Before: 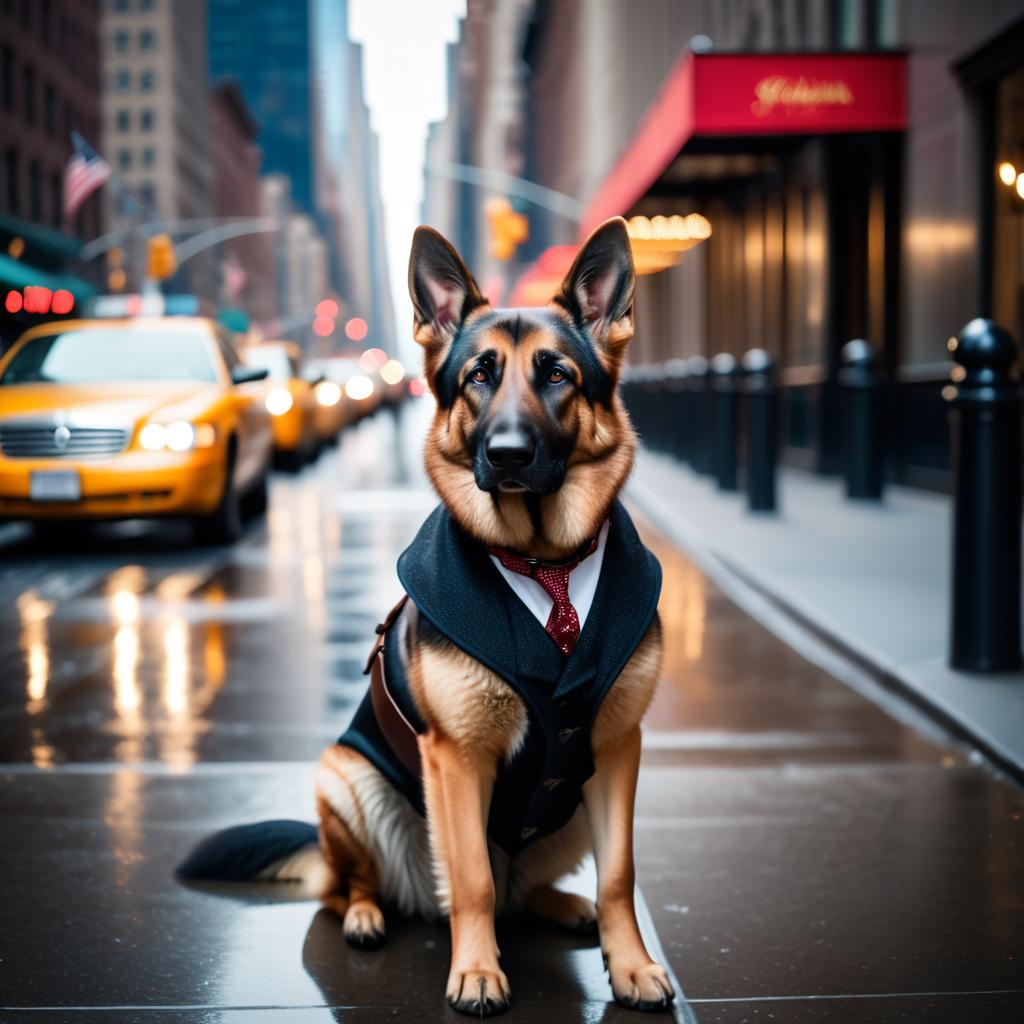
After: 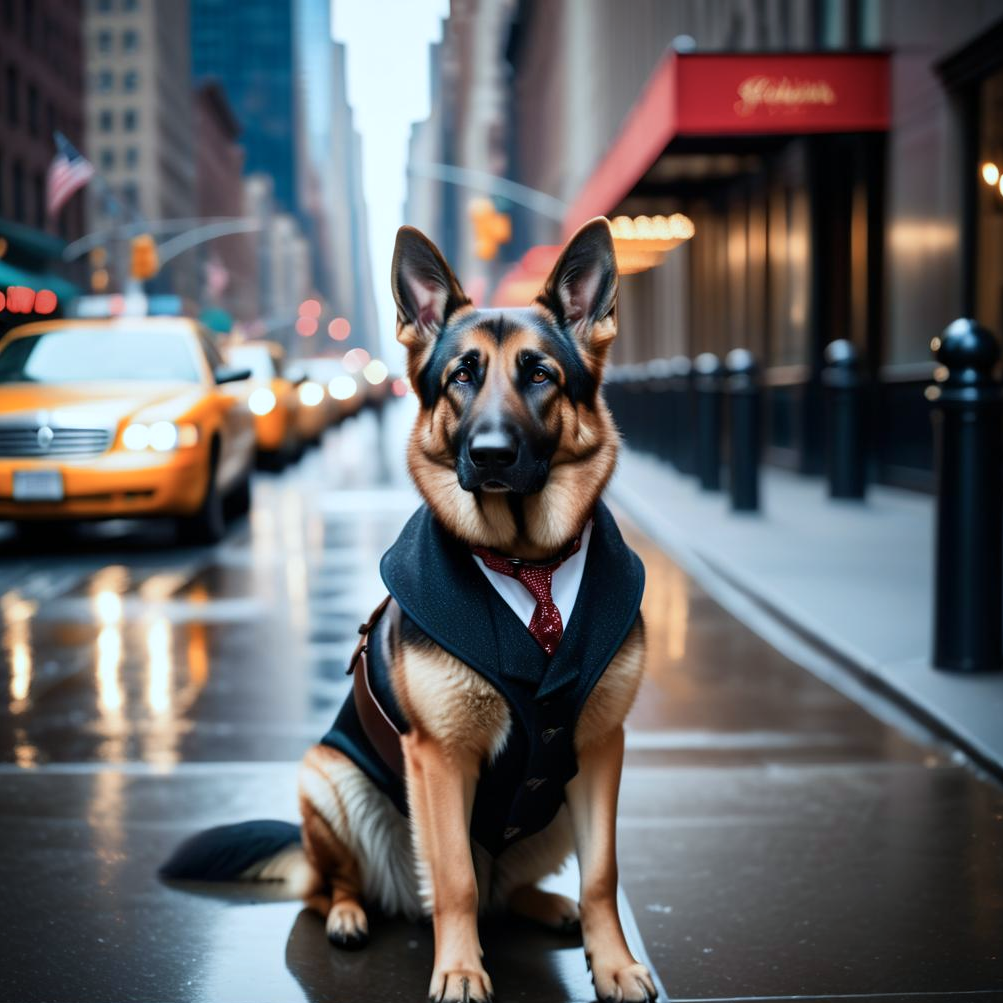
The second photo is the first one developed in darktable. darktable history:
crop: left 1.743%, right 0.268%, bottom 2.011%
white balance: red 0.925, blue 1.046
color zones: curves: ch1 [(0, 0.455) (0.063, 0.455) (0.286, 0.495) (0.429, 0.5) (0.571, 0.5) (0.714, 0.5) (0.857, 0.5) (1, 0.455)]; ch2 [(0, 0.532) (0.063, 0.521) (0.233, 0.447) (0.429, 0.489) (0.571, 0.5) (0.714, 0.5) (0.857, 0.5) (1, 0.532)]
